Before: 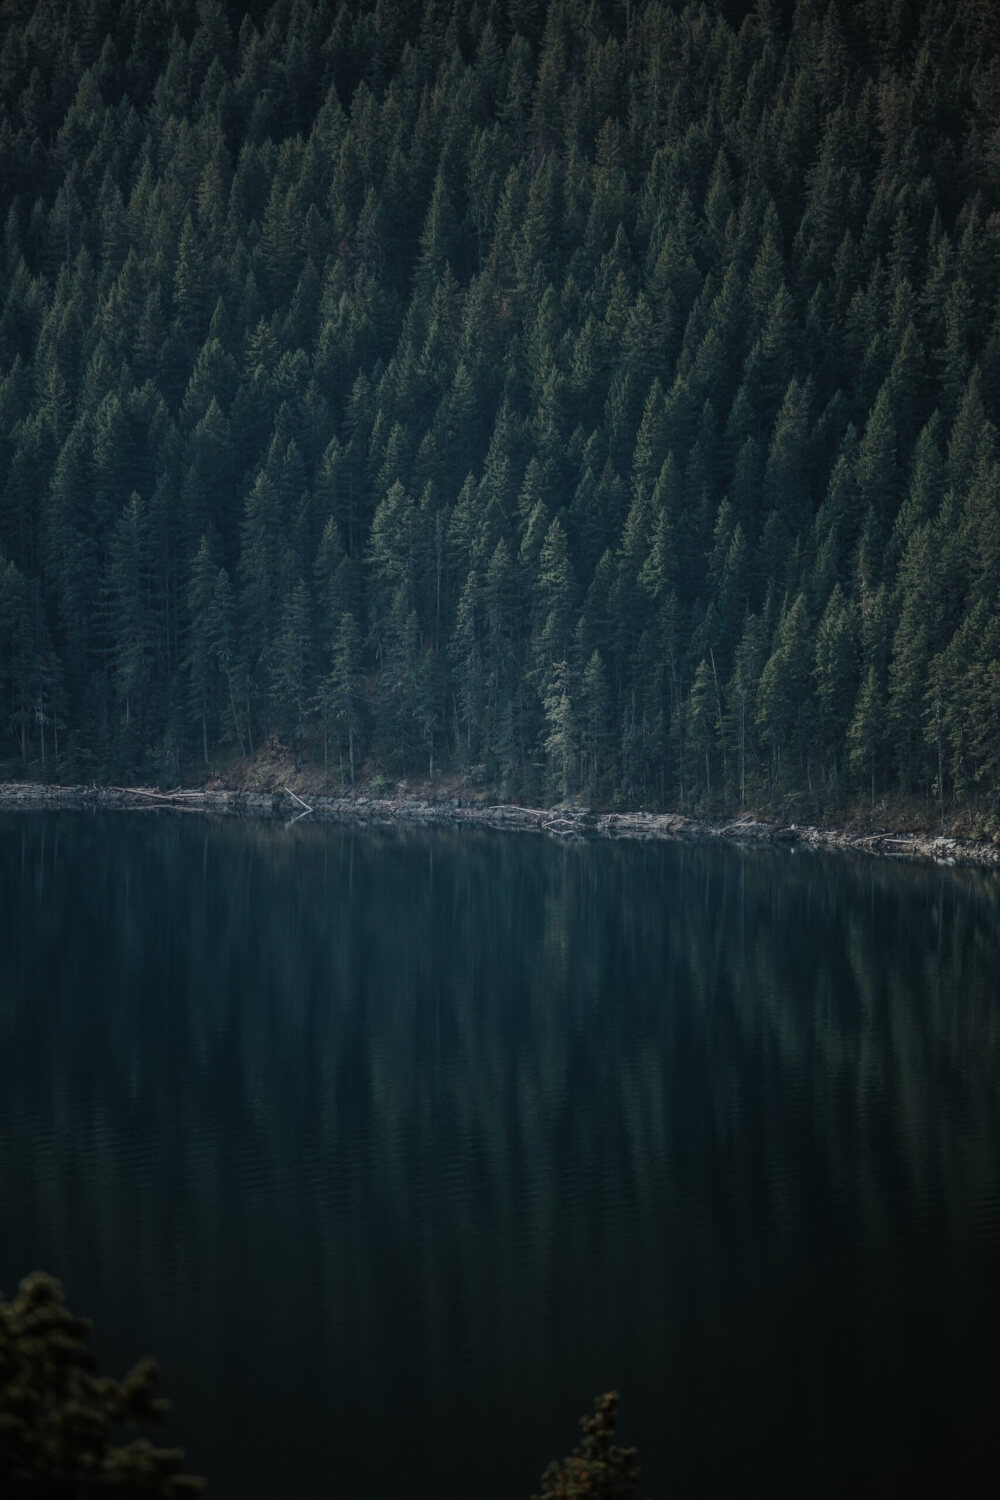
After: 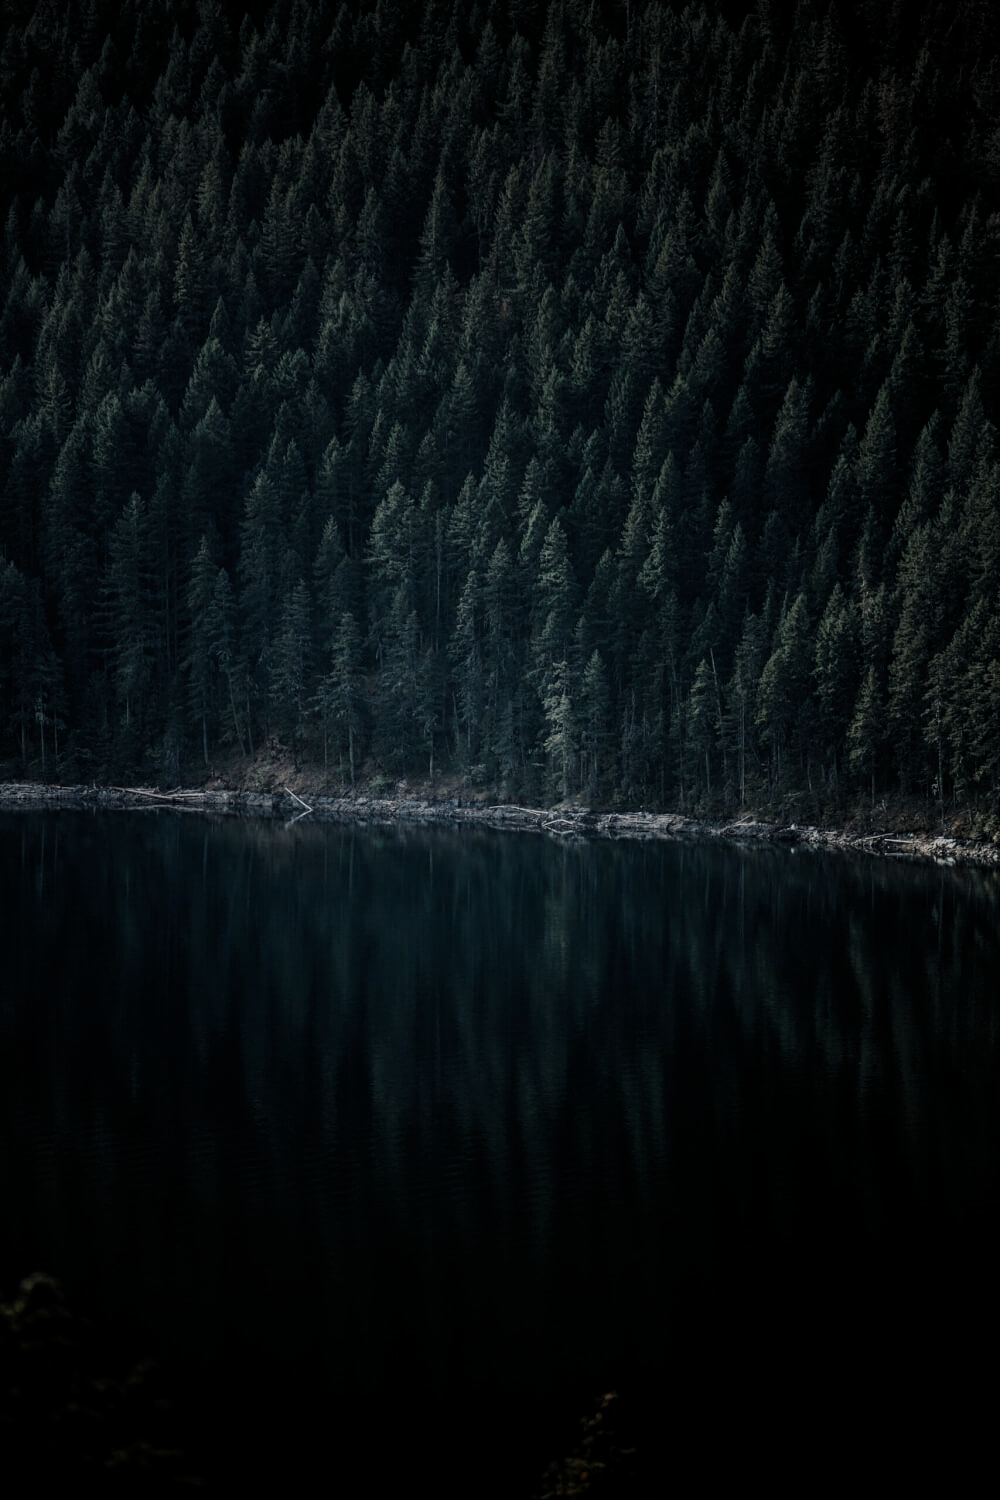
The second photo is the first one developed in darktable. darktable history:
filmic rgb: black relative exposure -8.71 EV, white relative exposure 2.72 EV, target black luminance 0%, hardness 6.27, latitude 77.27%, contrast 1.329, shadows ↔ highlights balance -0.313%
